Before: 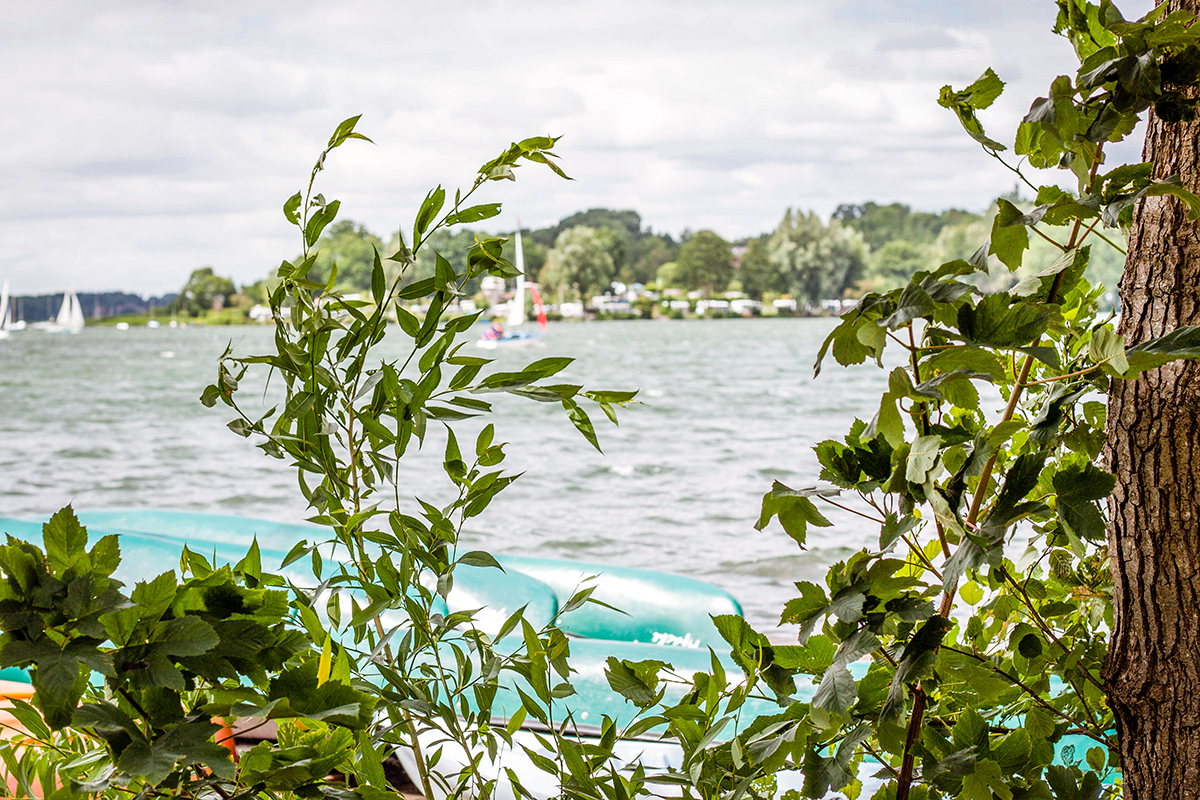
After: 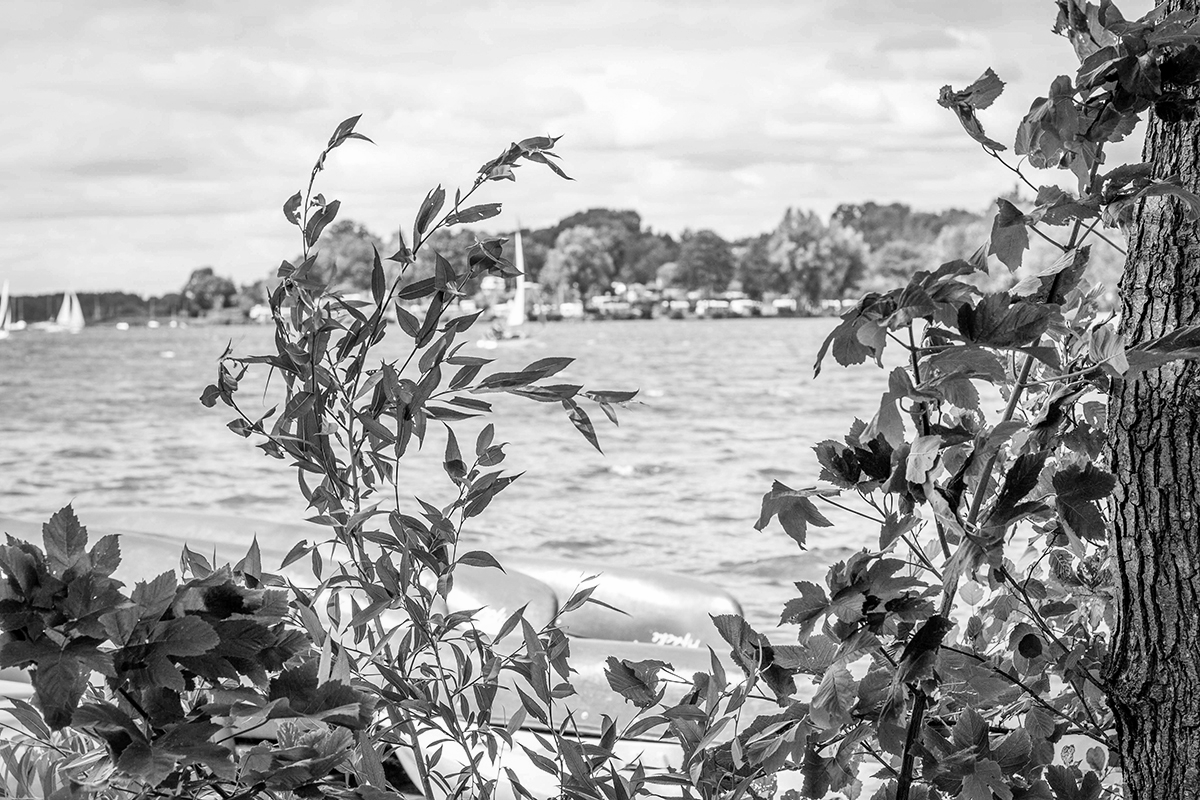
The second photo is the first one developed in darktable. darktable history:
monochrome: on, module defaults
contrast brightness saturation: contrast 0.04, saturation 0.16
shadows and highlights: shadows 52.34, highlights -28.23, soften with gaussian
color balance rgb: linear chroma grading › global chroma 15%, perceptual saturation grading › global saturation 30%
